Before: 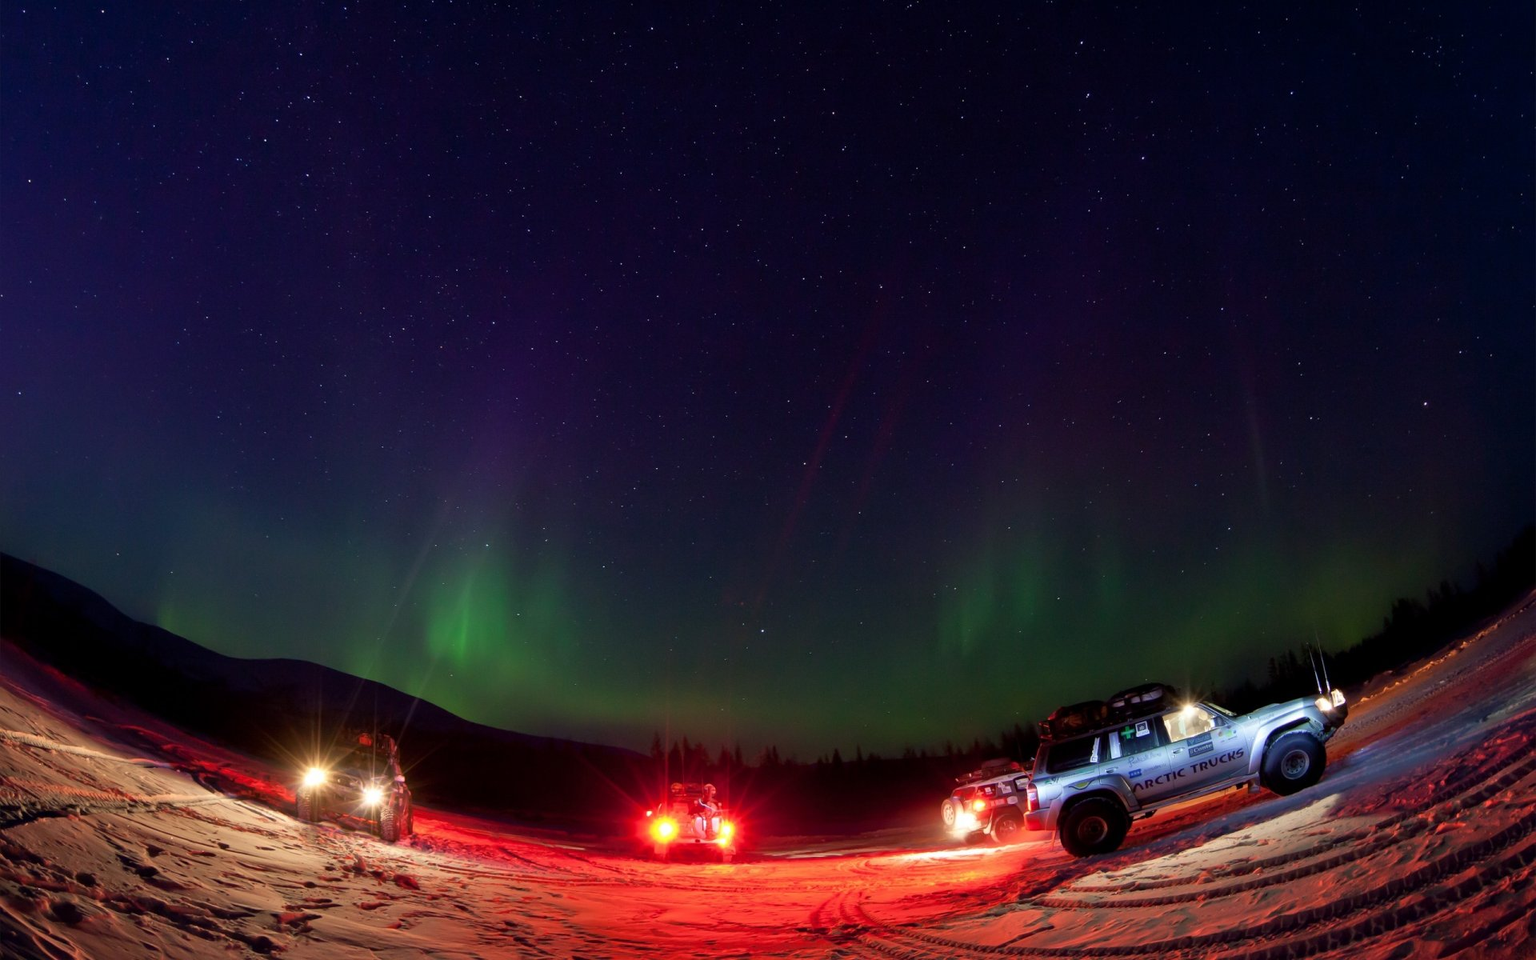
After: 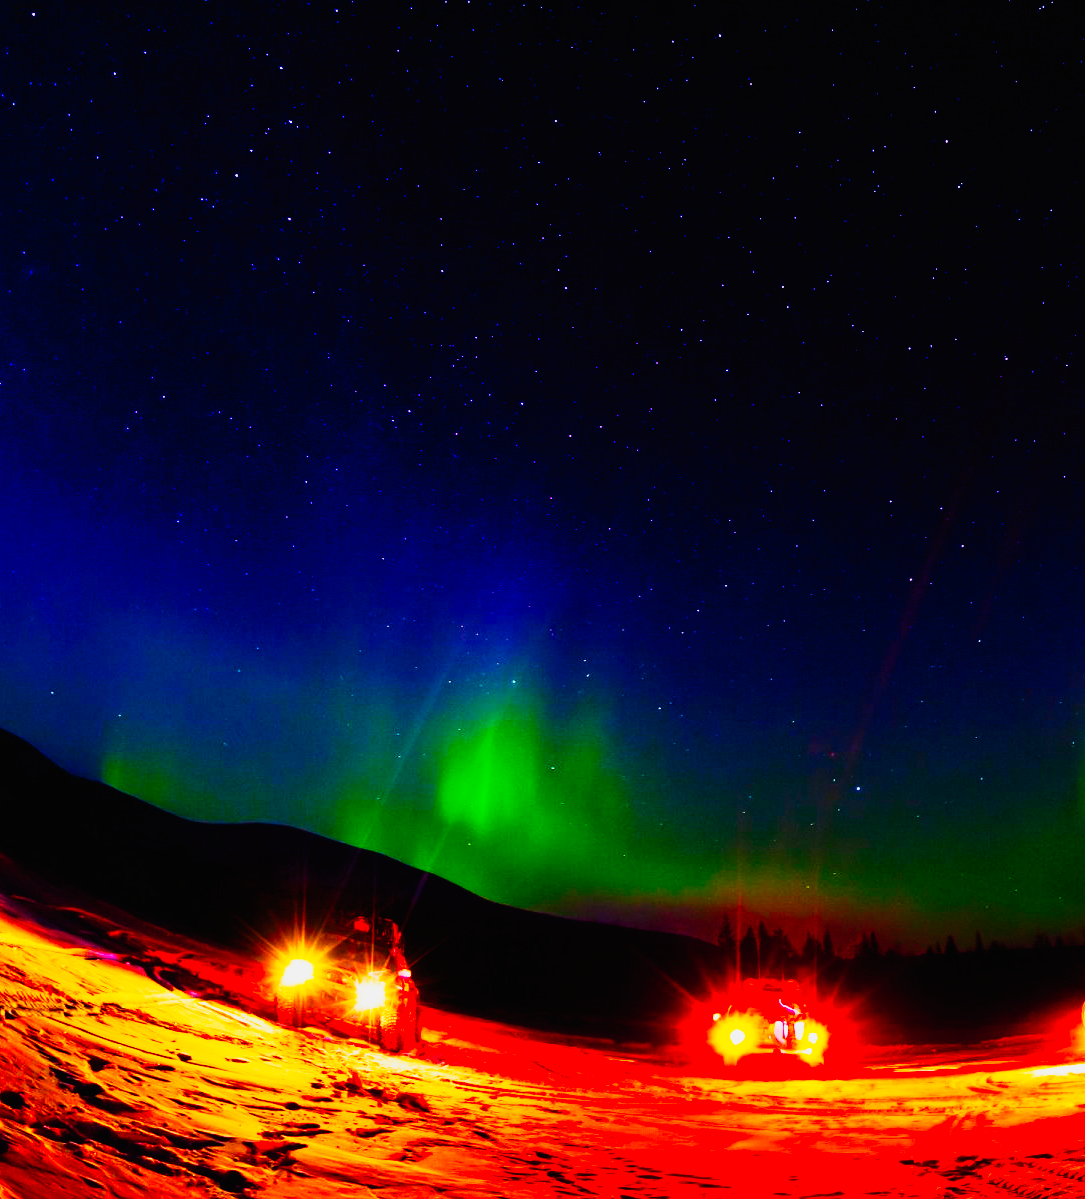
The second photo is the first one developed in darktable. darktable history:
base curve: curves: ch0 [(0, 0) (0.007, 0.004) (0.027, 0.03) (0.046, 0.07) (0.207, 0.54) (0.442, 0.872) (0.673, 0.972) (1, 1)], preserve colors none
exposure: compensate exposure bias true, compensate highlight preservation false
tone curve: curves: ch0 [(0, 0.008) (0.081, 0.044) (0.177, 0.123) (0.283, 0.253) (0.427, 0.441) (0.495, 0.524) (0.661, 0.756) (0.796, 0.859) (1, 0.951)]; ch1 [(0, 0) (0.161, 0.092) (0.35, 0.33) (0.392, 0.392) (0.427, 0.426) (0.479, 0.472) (0.505, 0.5) (0.521, 0.519) (0.567, 0.556) (0.583, 0.588) (0.625, 0.627) (0.678, 0.733) (1, 1)]; ch2 [(0, 0) (0.346, 0.362) (0.404, 0.427) (0.502, 0.499) (0.523, 0.522) (0.544, 0.561) (0.58, 0.59) (0.629, 0.642) (0.717, 0.678) (1, 1)], preserve colors none
color balance rgb: linear chroma grading › shadows -39.72%, linear chroma grading › highlights 40.323%, linear chroma grading › global chroma 45.608%, linear chroma grading › mid-tones -29.912%, perceptual saturation grading › global saturation 20%, perceptual saturation grading › highlights -14.115%, perceptual saturation grading › shadows 49.861%, global vibrance 50.692%
crop: left 4.964%, right 38.525%
